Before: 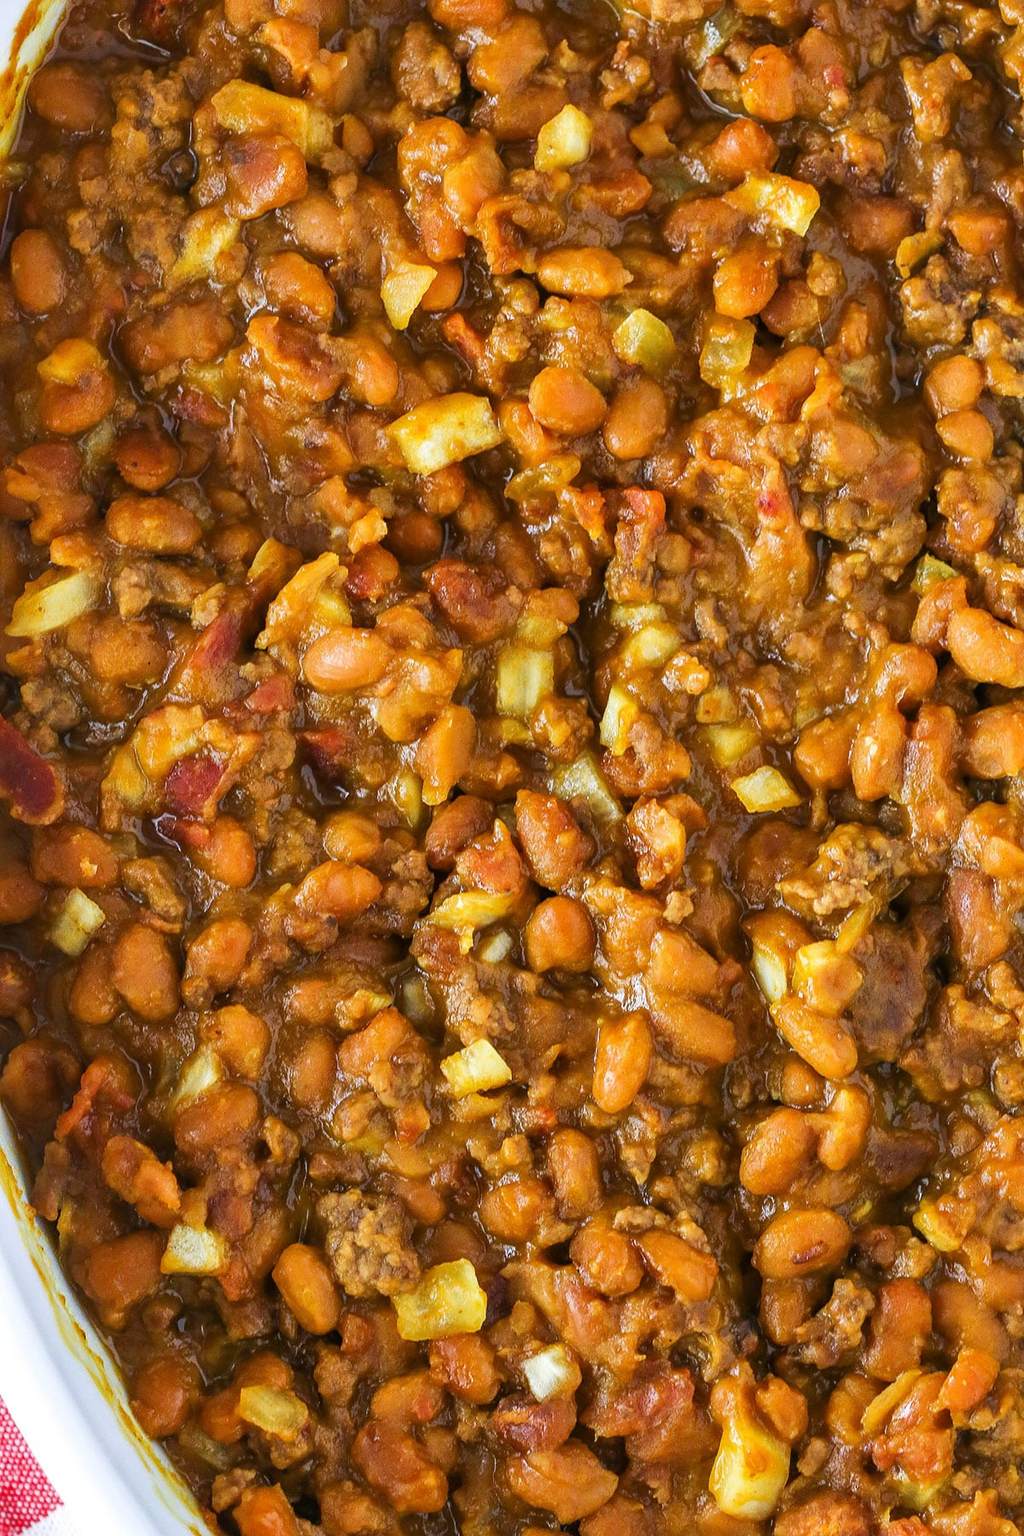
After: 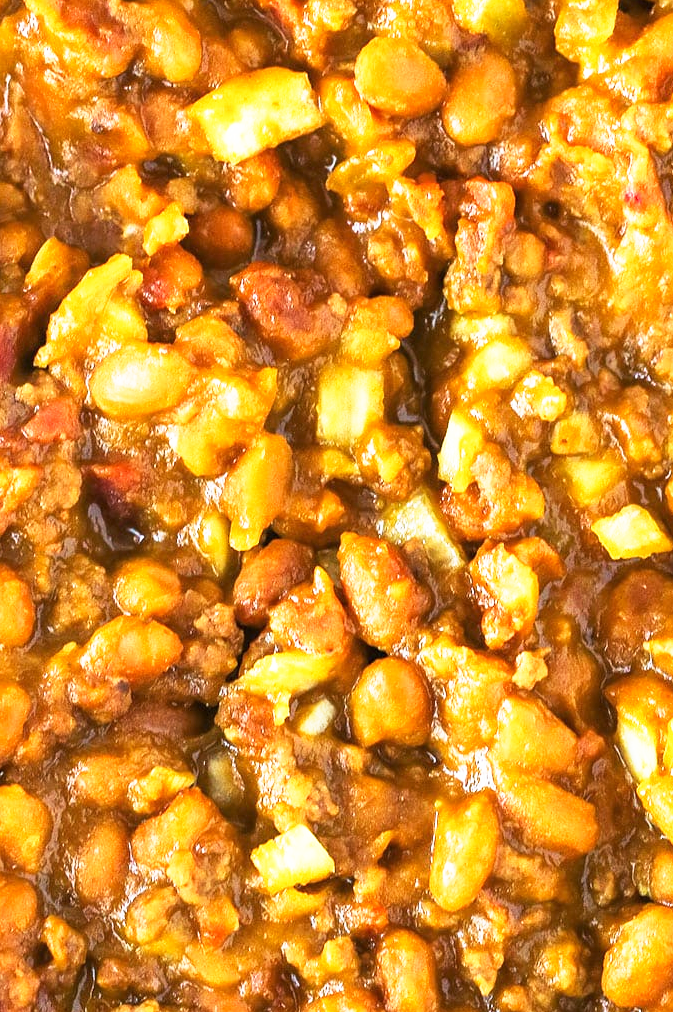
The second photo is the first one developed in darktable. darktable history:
crop and rotate: left 22.104%, top 21.875%, right 21.782%, bottom 21.888%
base curve: curves: ch0 [(0, 0) (0.495, 0.917) (1, 1)], preserve colors none
